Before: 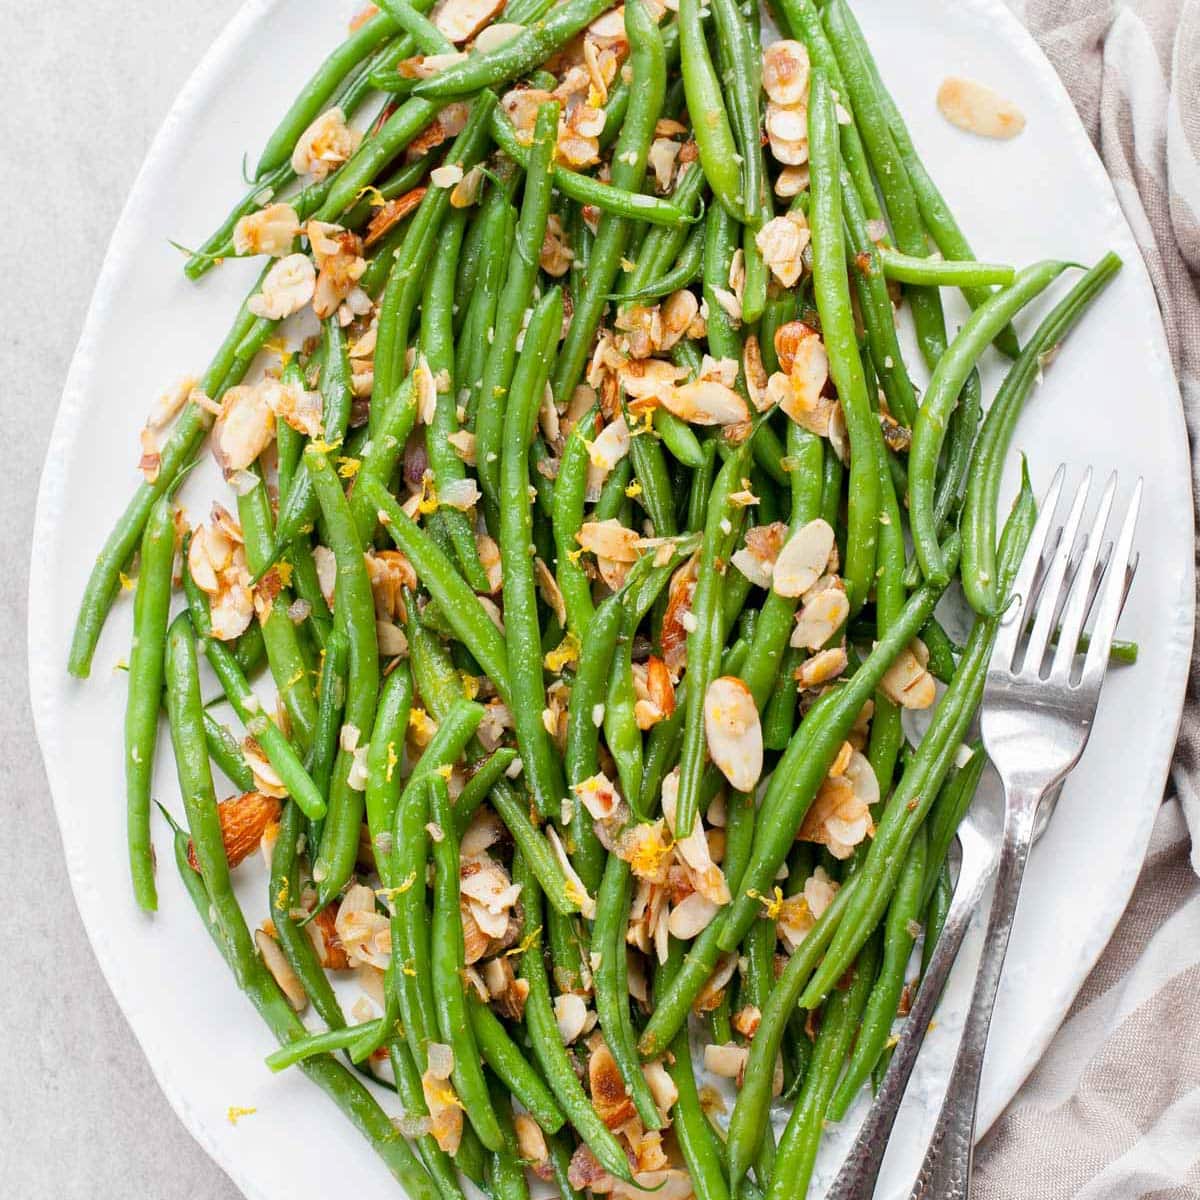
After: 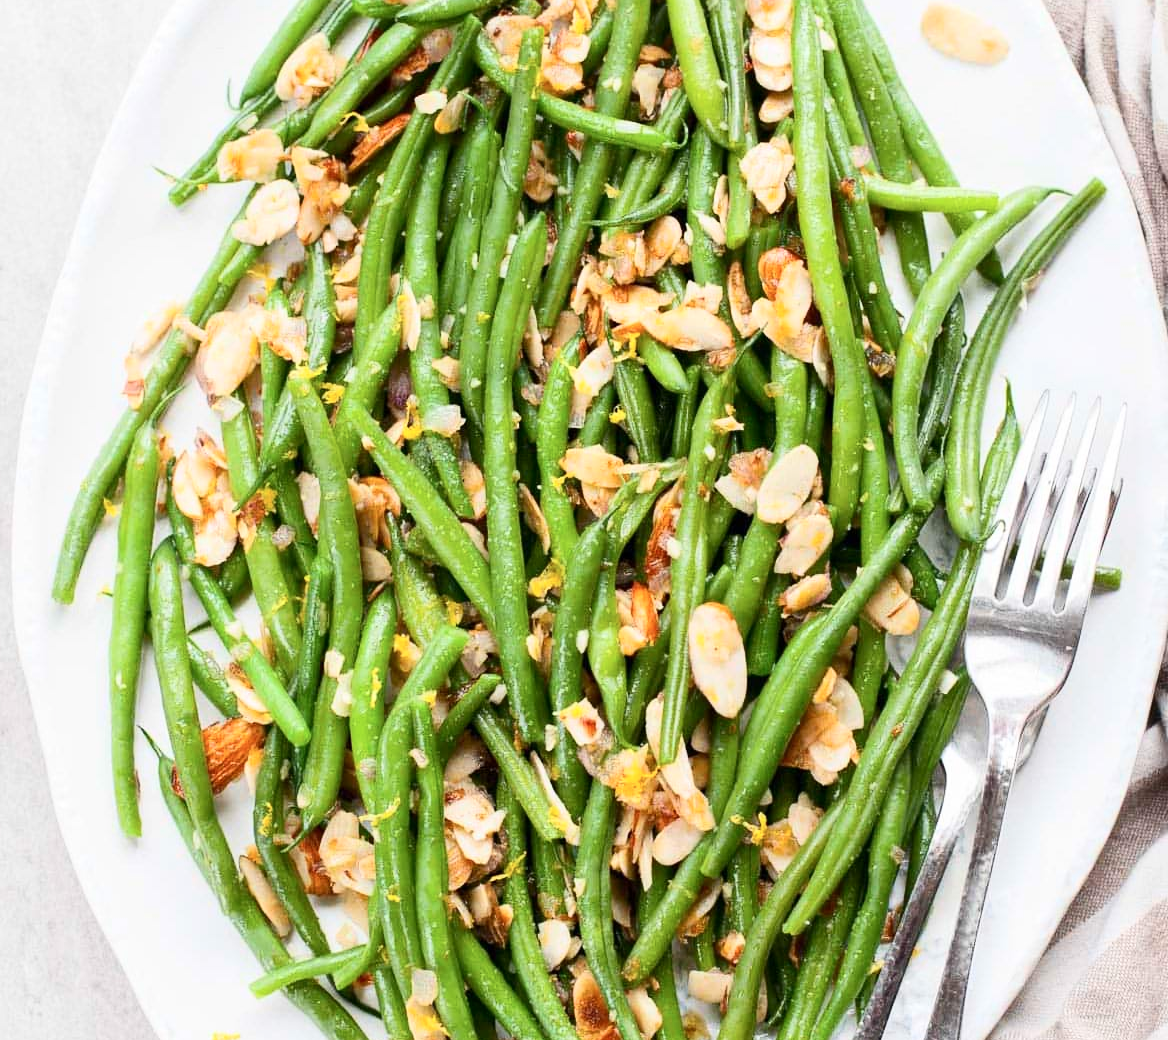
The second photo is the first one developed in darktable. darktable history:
crop: left 1.337%, top 6.177%, right 1.268%, bottom 7.154%
contrast brightness saturation: contrast 0.24, brightness 0.088
